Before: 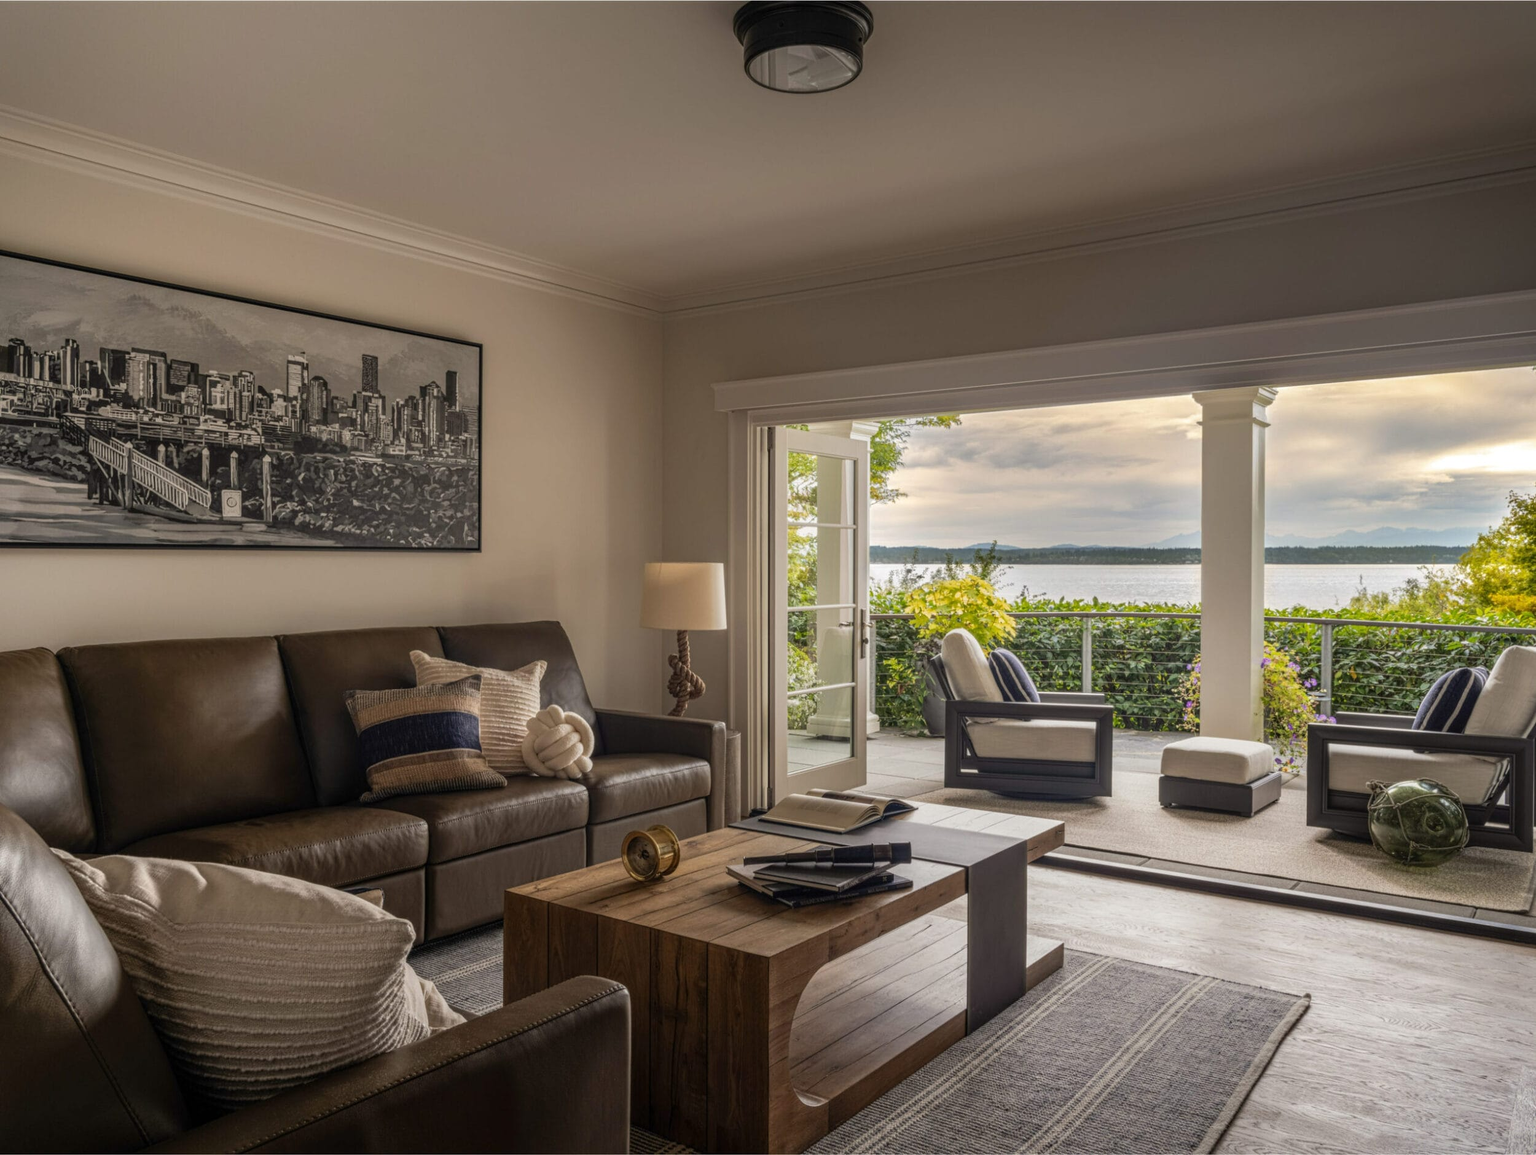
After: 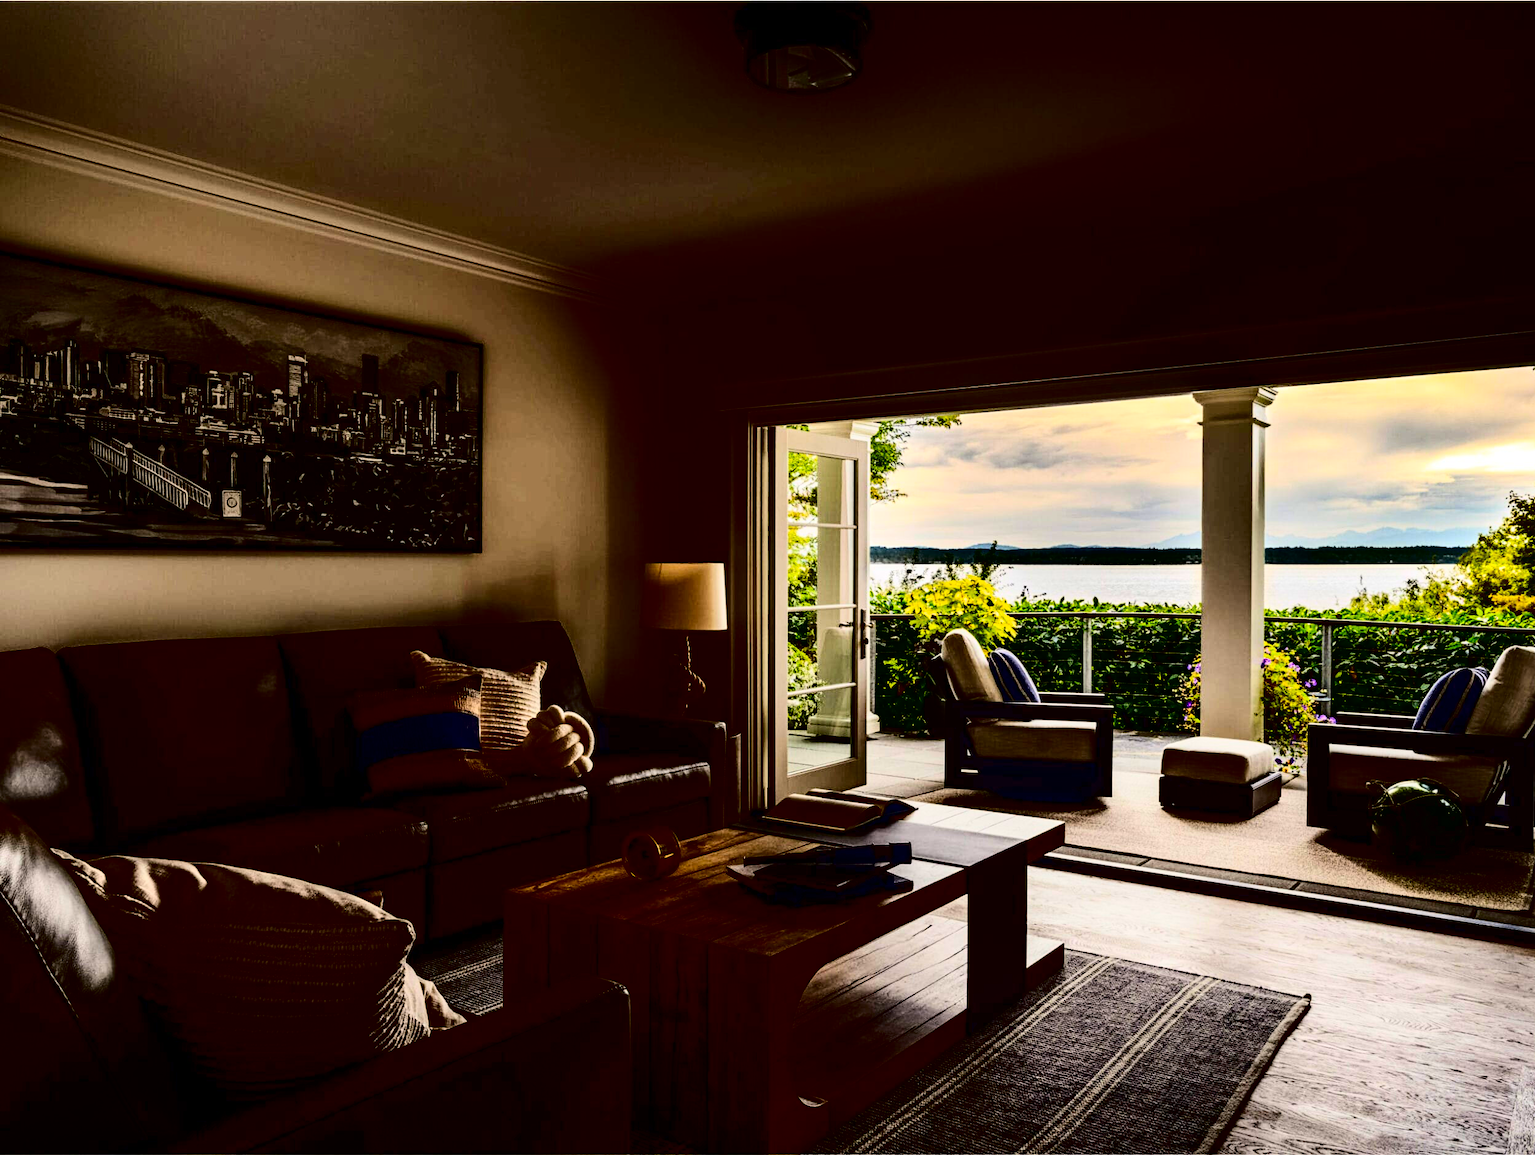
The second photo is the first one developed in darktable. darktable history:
contrast brightness saturation: contrast 0.756, brightness -0.982, saturation 0.996
